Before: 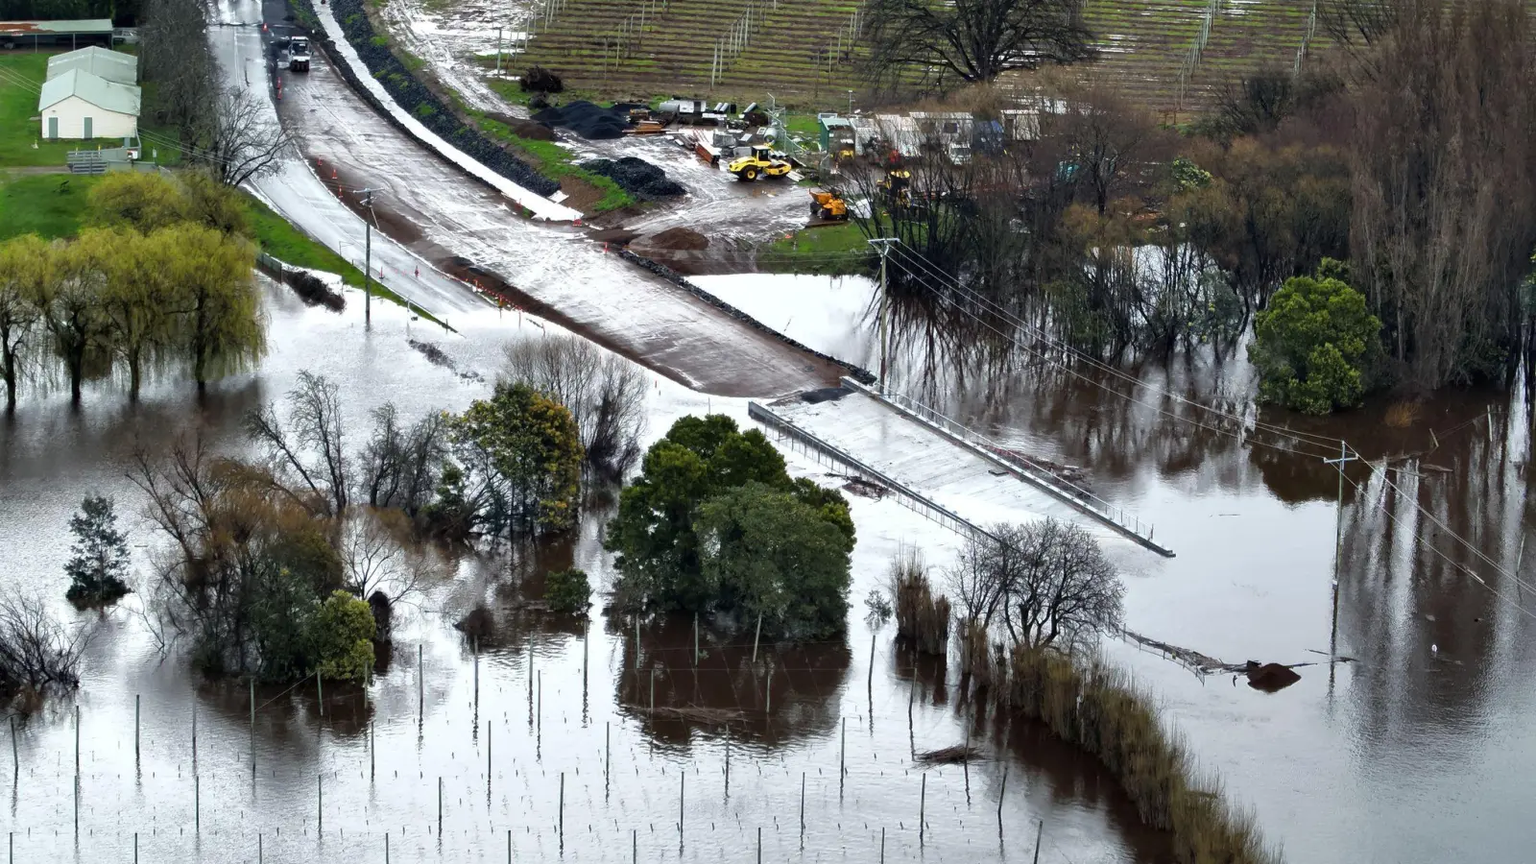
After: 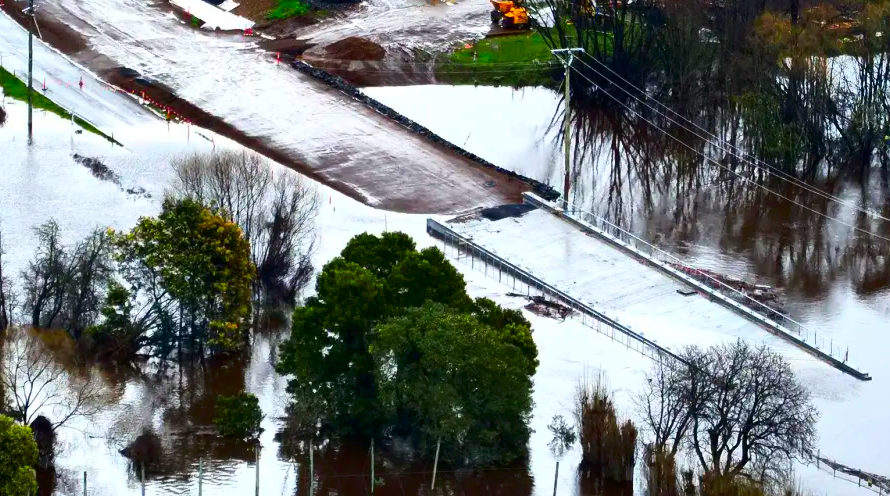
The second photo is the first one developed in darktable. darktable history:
crop and rotate: left 22.065%, top 22.332%, right 22.255%, bottom 22.479%
contrast brightness saturation: contrast 0.255, brightness 0.017, saturation 0.887
